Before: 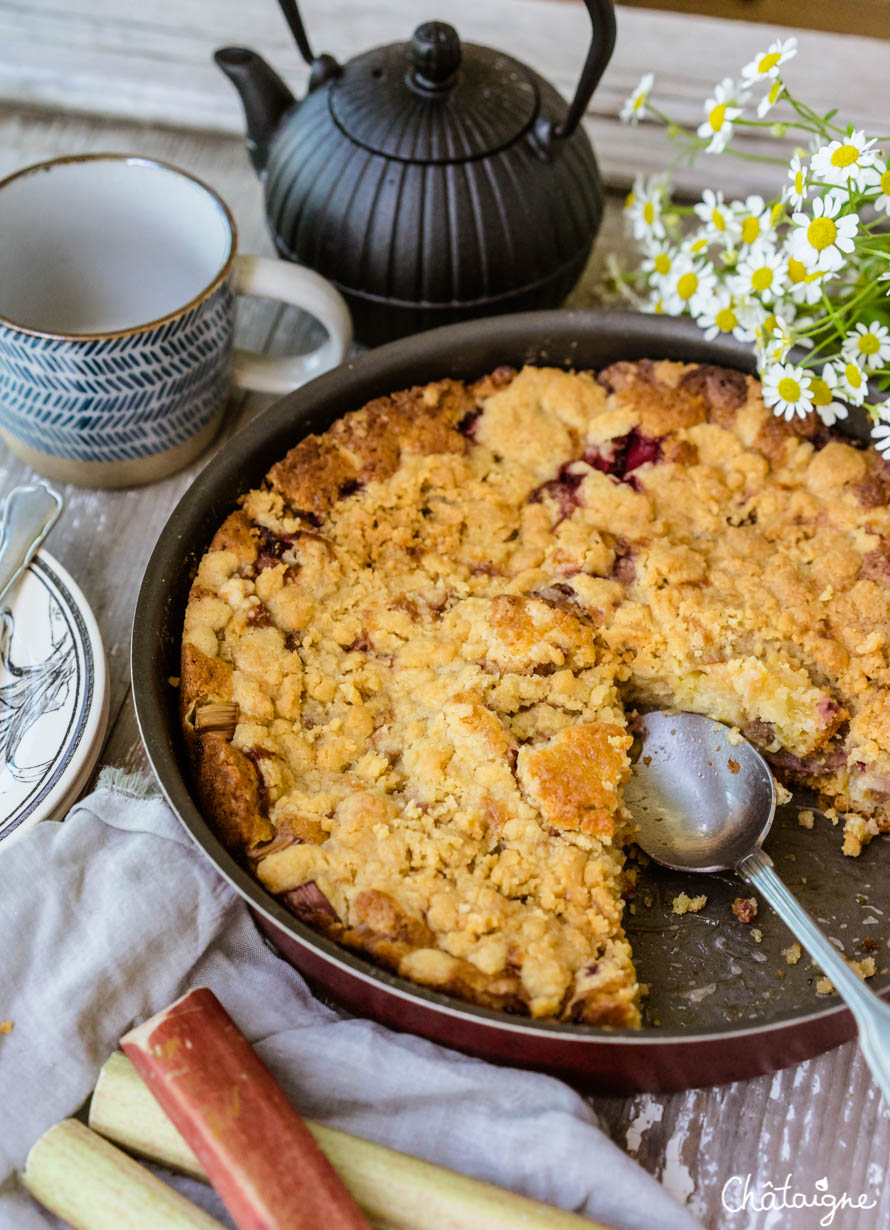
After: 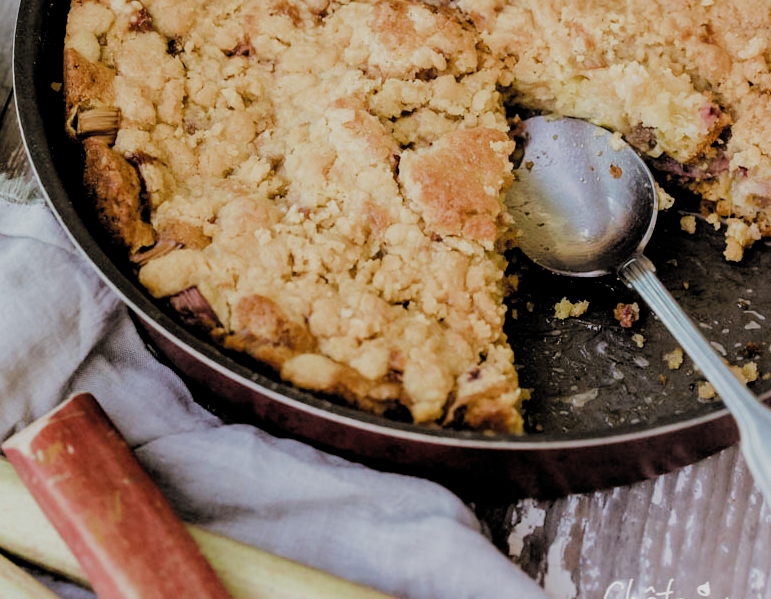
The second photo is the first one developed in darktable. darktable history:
filmic rgb: black relative exposure -3.84 EV, white relative exposure 3.48 EV, hardness 2.65, contrast 1.103, add noise in highlights 0.001, preserve chrominance max RGB, color science v3 (2019), use custom middle-gray values true, contrast in highlights soft
crop and rotate: left 13.268%, top 48.385%, bottom 2.847%
